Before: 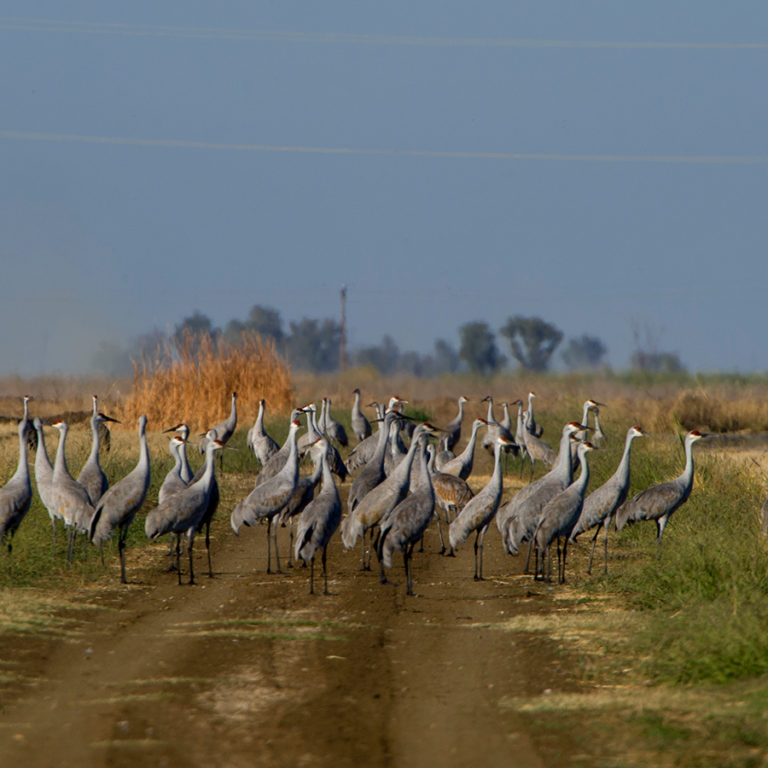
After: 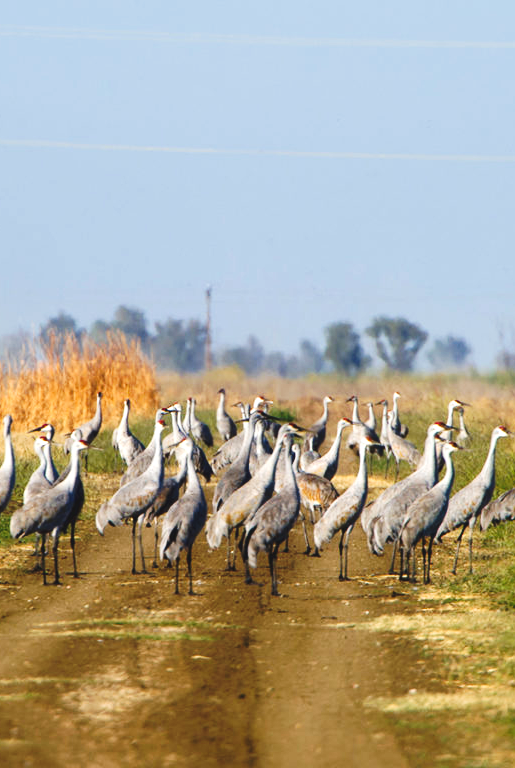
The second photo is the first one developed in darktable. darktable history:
crop and rotate: left 17.708%, right 15.189%
exposure: black level correction 0, exposure 1.1 EV, compensate exposure bias true, compensate highlight preservation false
tone curve: curves: ch0 [(0, 0) (0.003, 0.065) (0.011, 0.072) (0.025, 0.09) (0.044, 0.104) (0.069, 0.116) (0.1, 0.127) (0.136, 0.15) (0.177, 0.184) (0.224, 0.223) (0.277, 0.28) (0.335, 0.361) (0.399, 0.443) (0.468, 0.525) (0.543, 0.616) (0.623, 0.713) (0.709, 0.79) (0.801, 0.866) (0.898, 0.933) (1, 1)], preserve colors none
